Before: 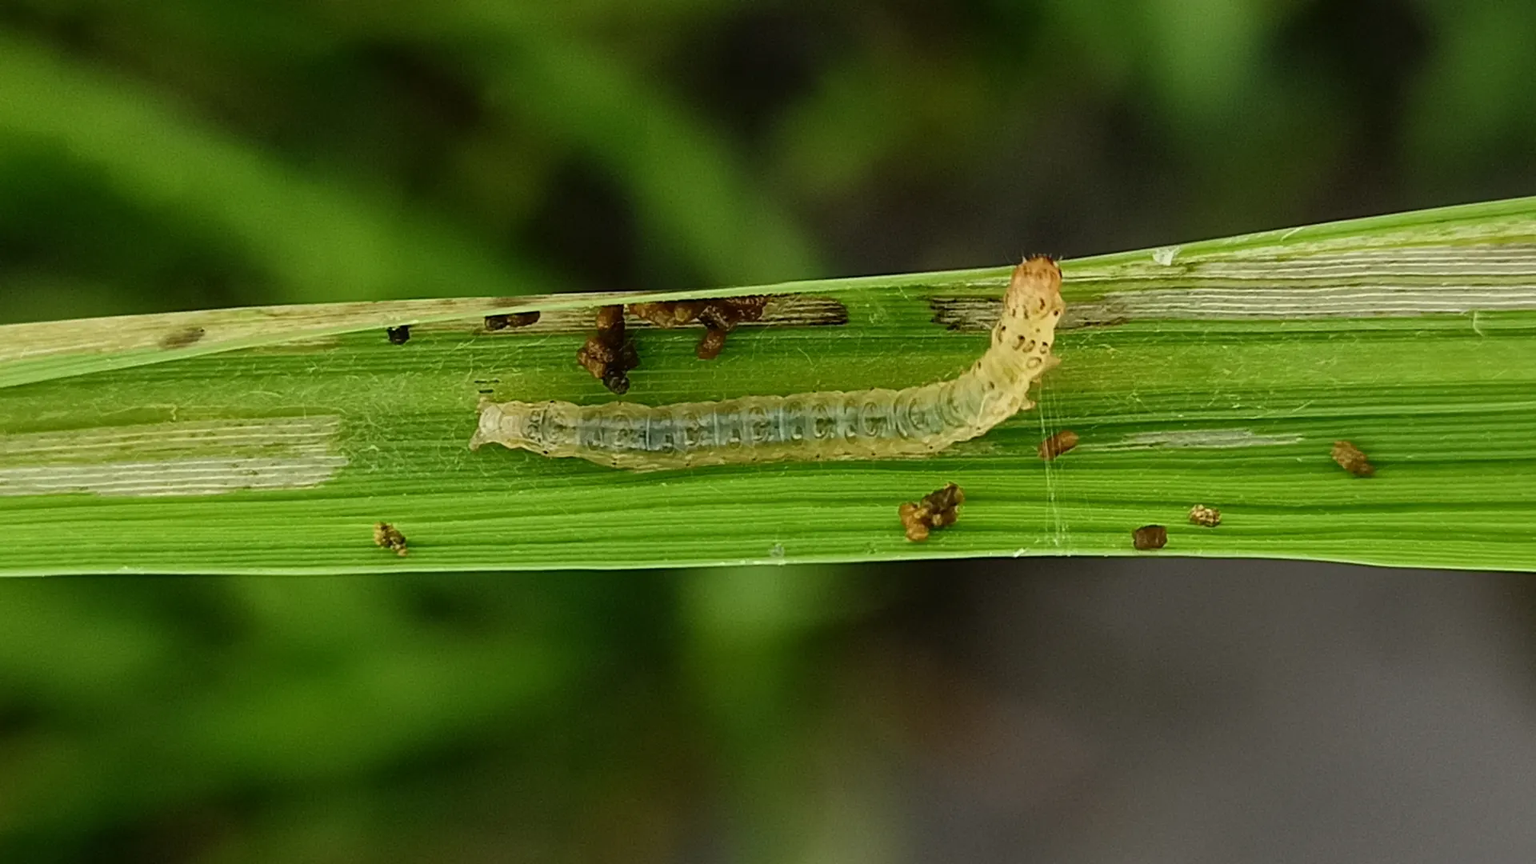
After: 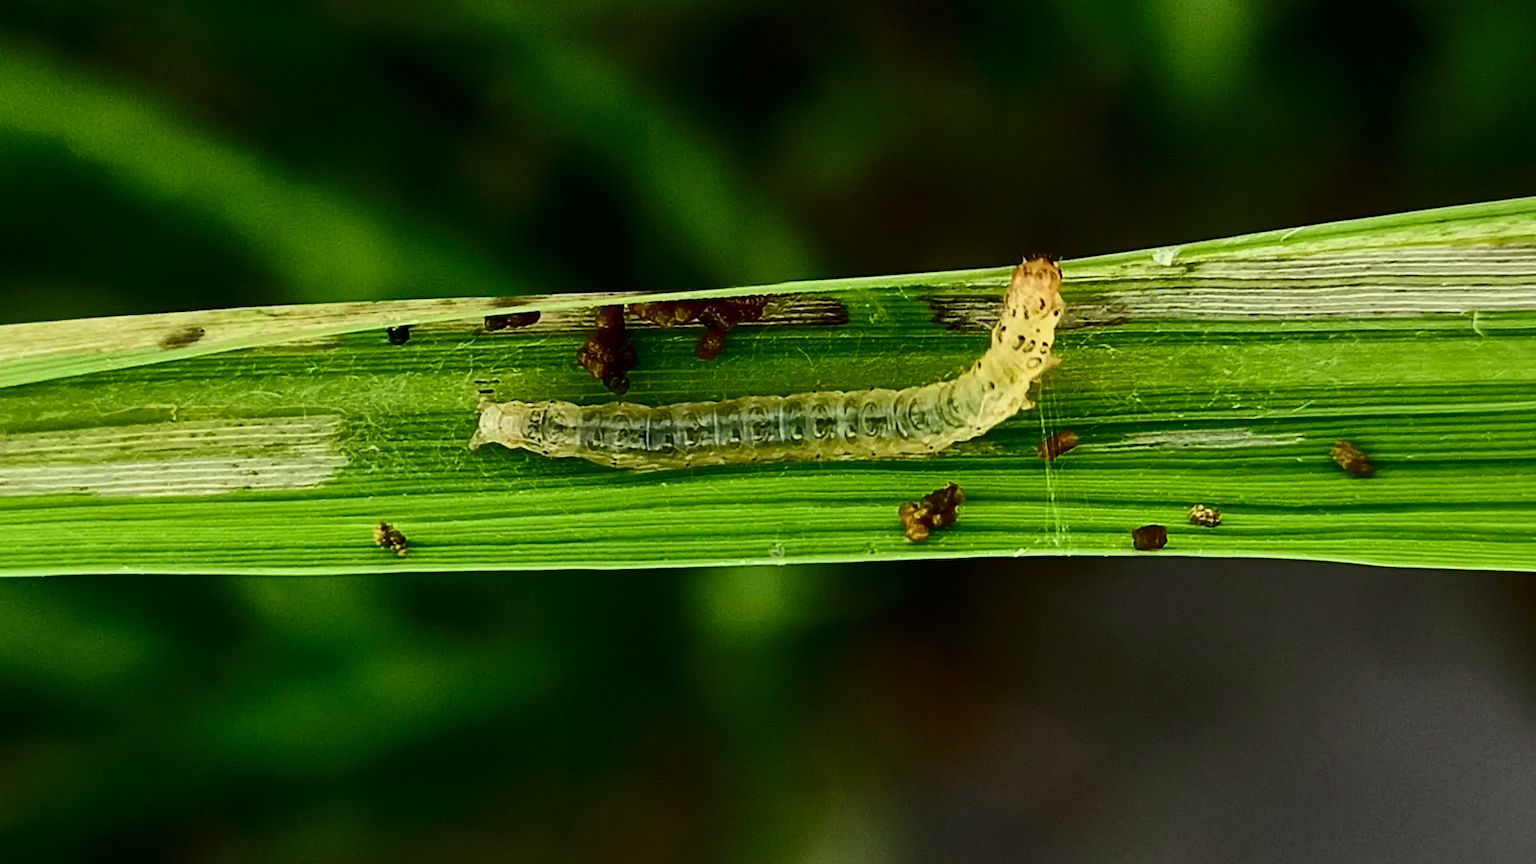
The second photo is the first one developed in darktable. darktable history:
white balance: red 0.978, blue 0.999
contrast brightness saturation: contrast 0.32, brightness -0.08, saturation 0.17
